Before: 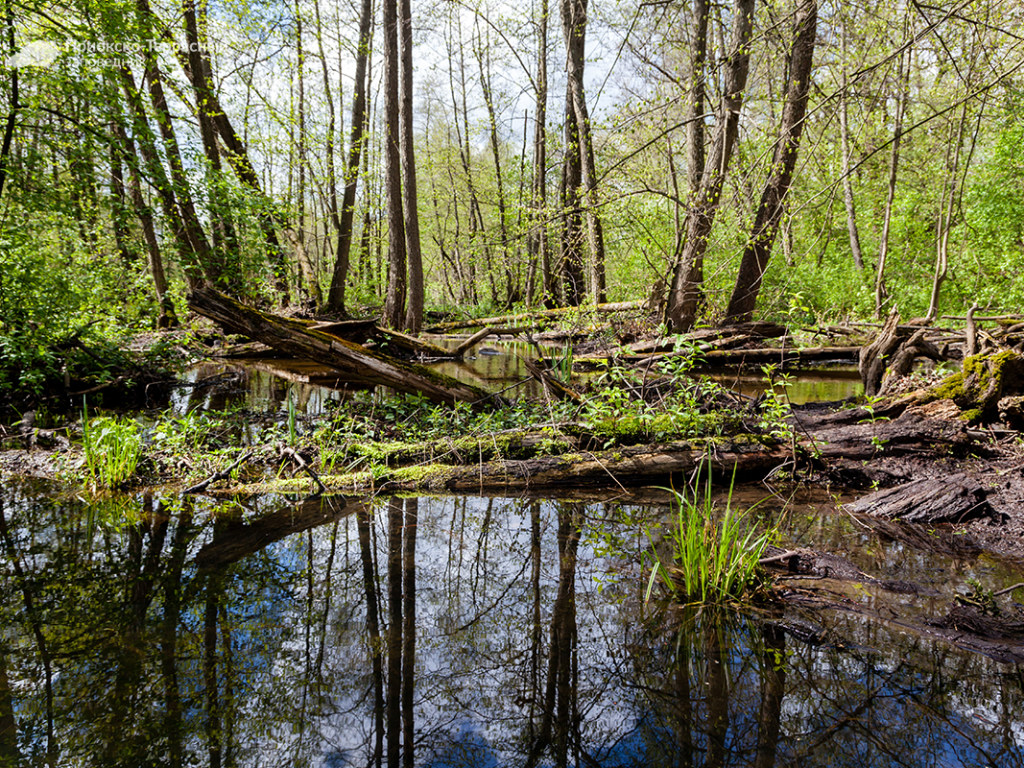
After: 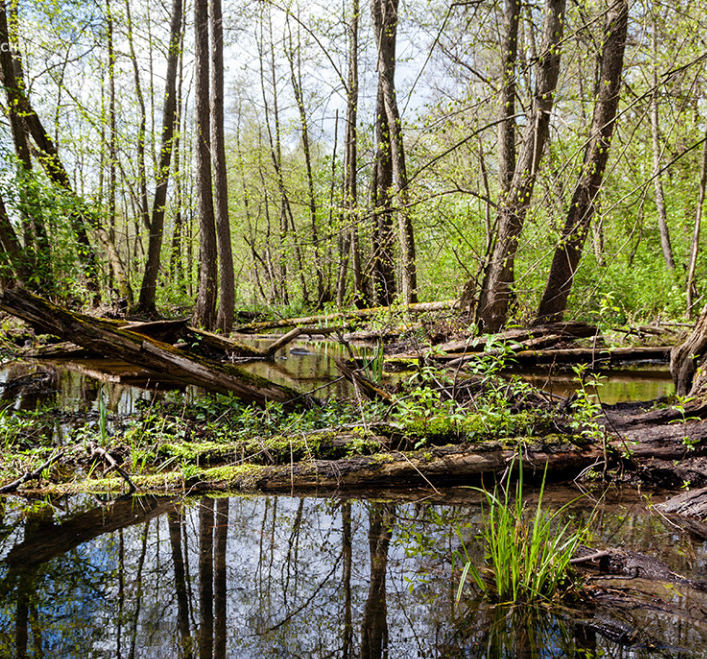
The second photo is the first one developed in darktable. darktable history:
crop: left 18.519%, right 12.366%, bottom 14.137%
tone equalizer: on, module defaults
